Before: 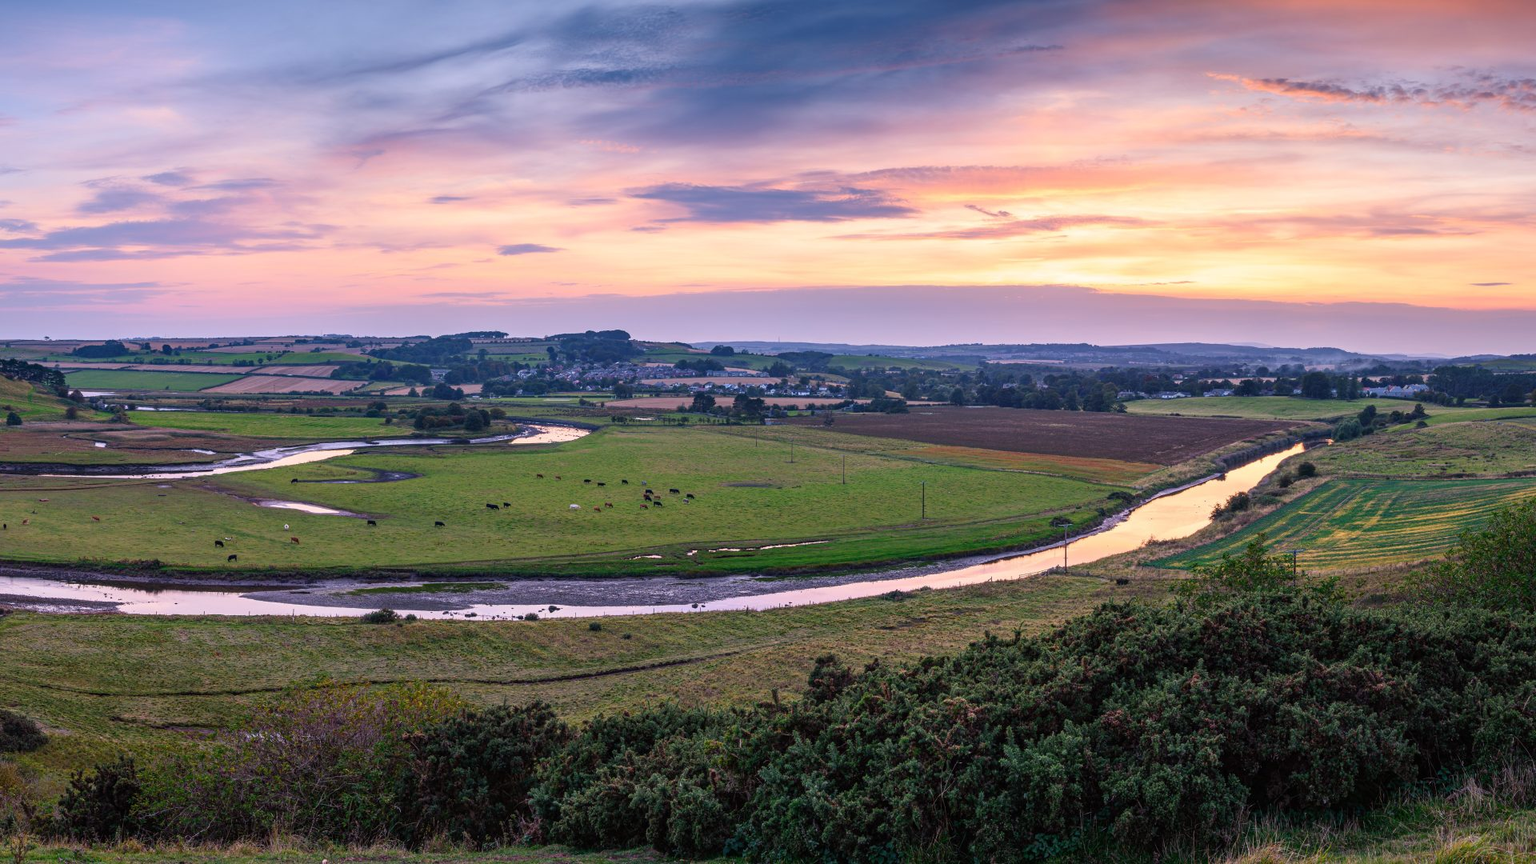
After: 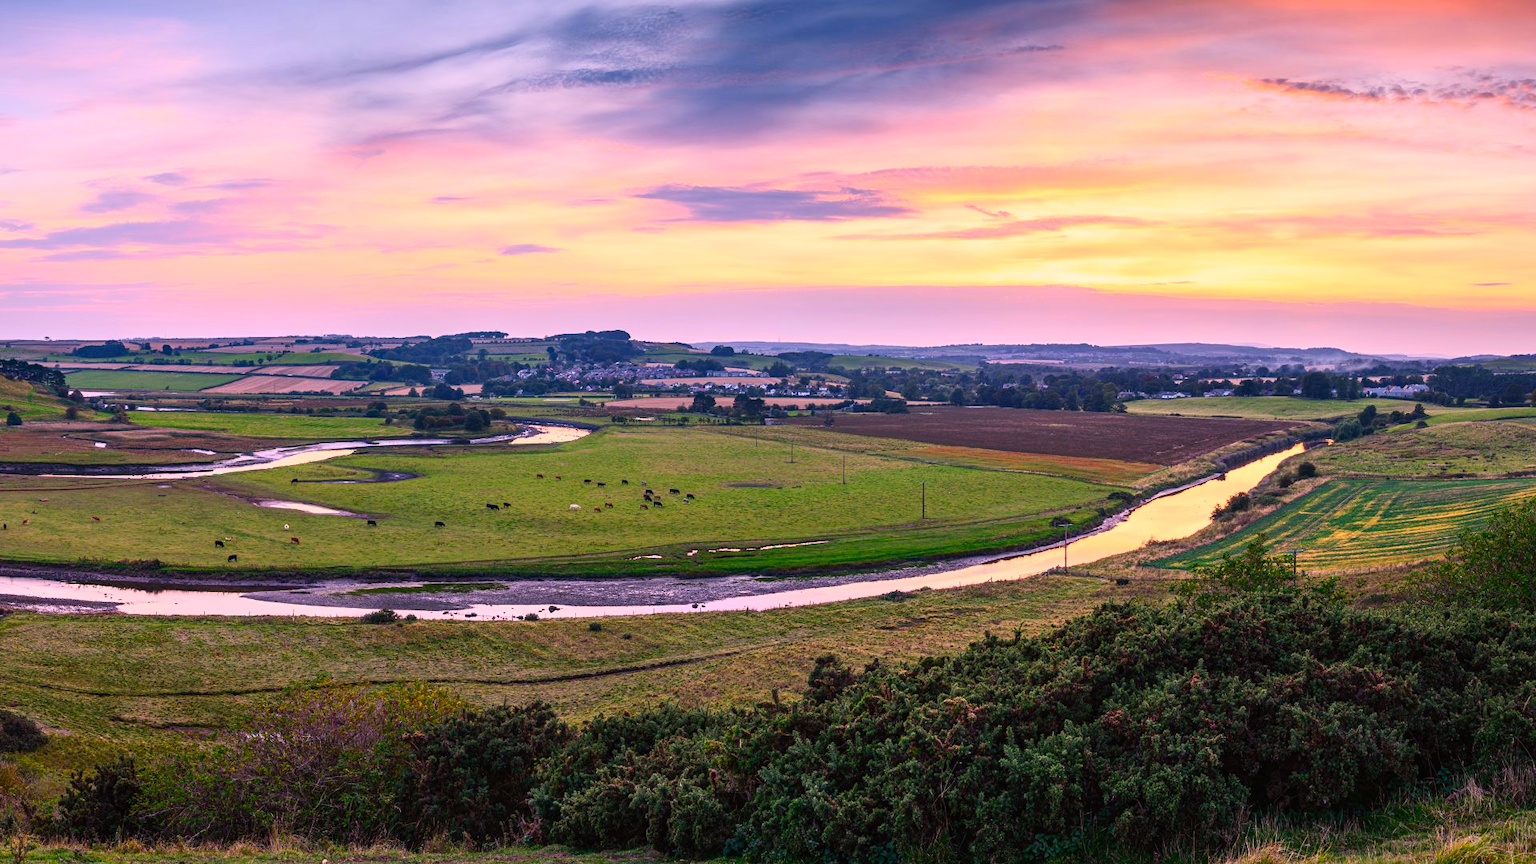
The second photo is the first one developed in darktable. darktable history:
contrast brightness saturation: contrast 0.229, brightness 0.108, saturation 0.287
color correction: highlights a* 11.43, highlights b* 11.6
